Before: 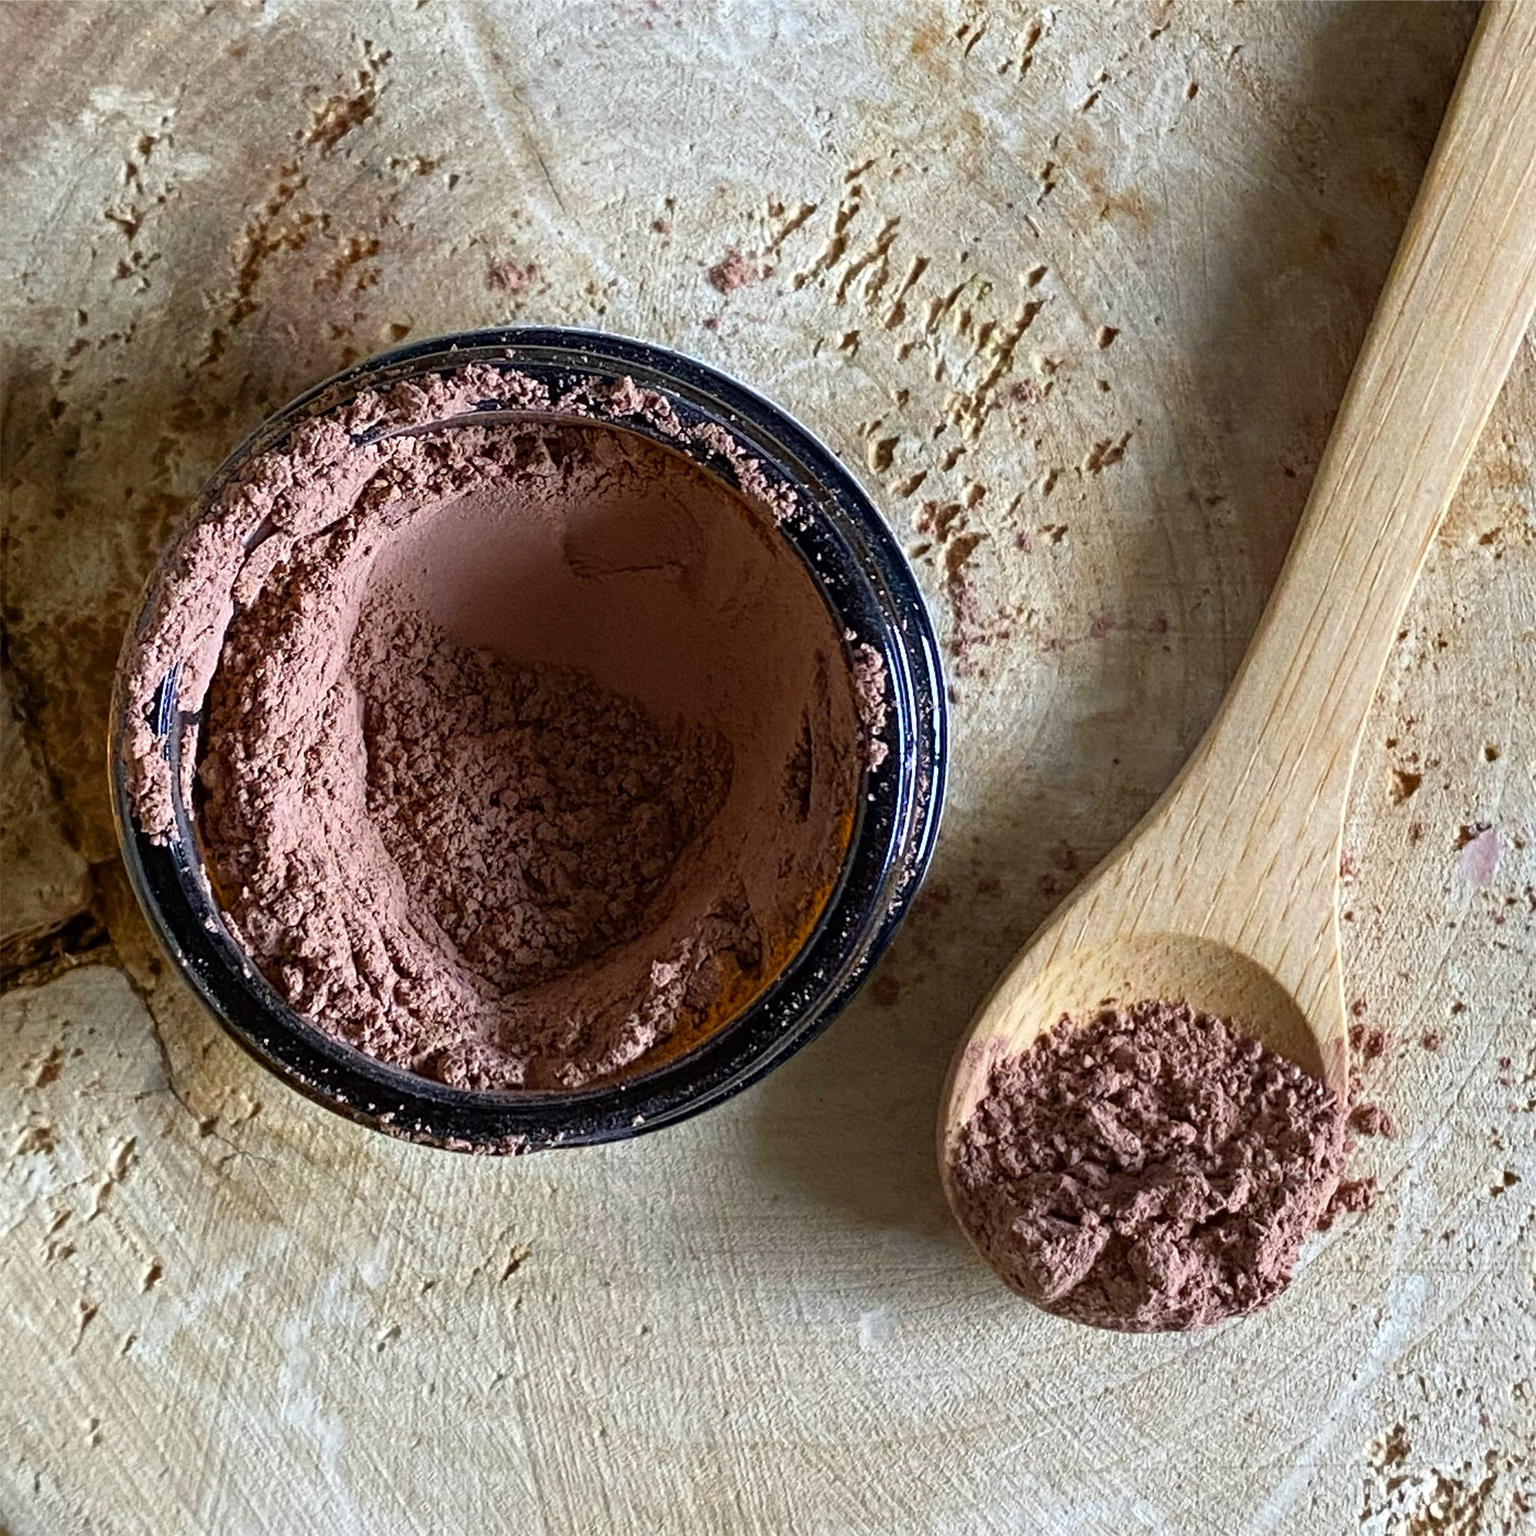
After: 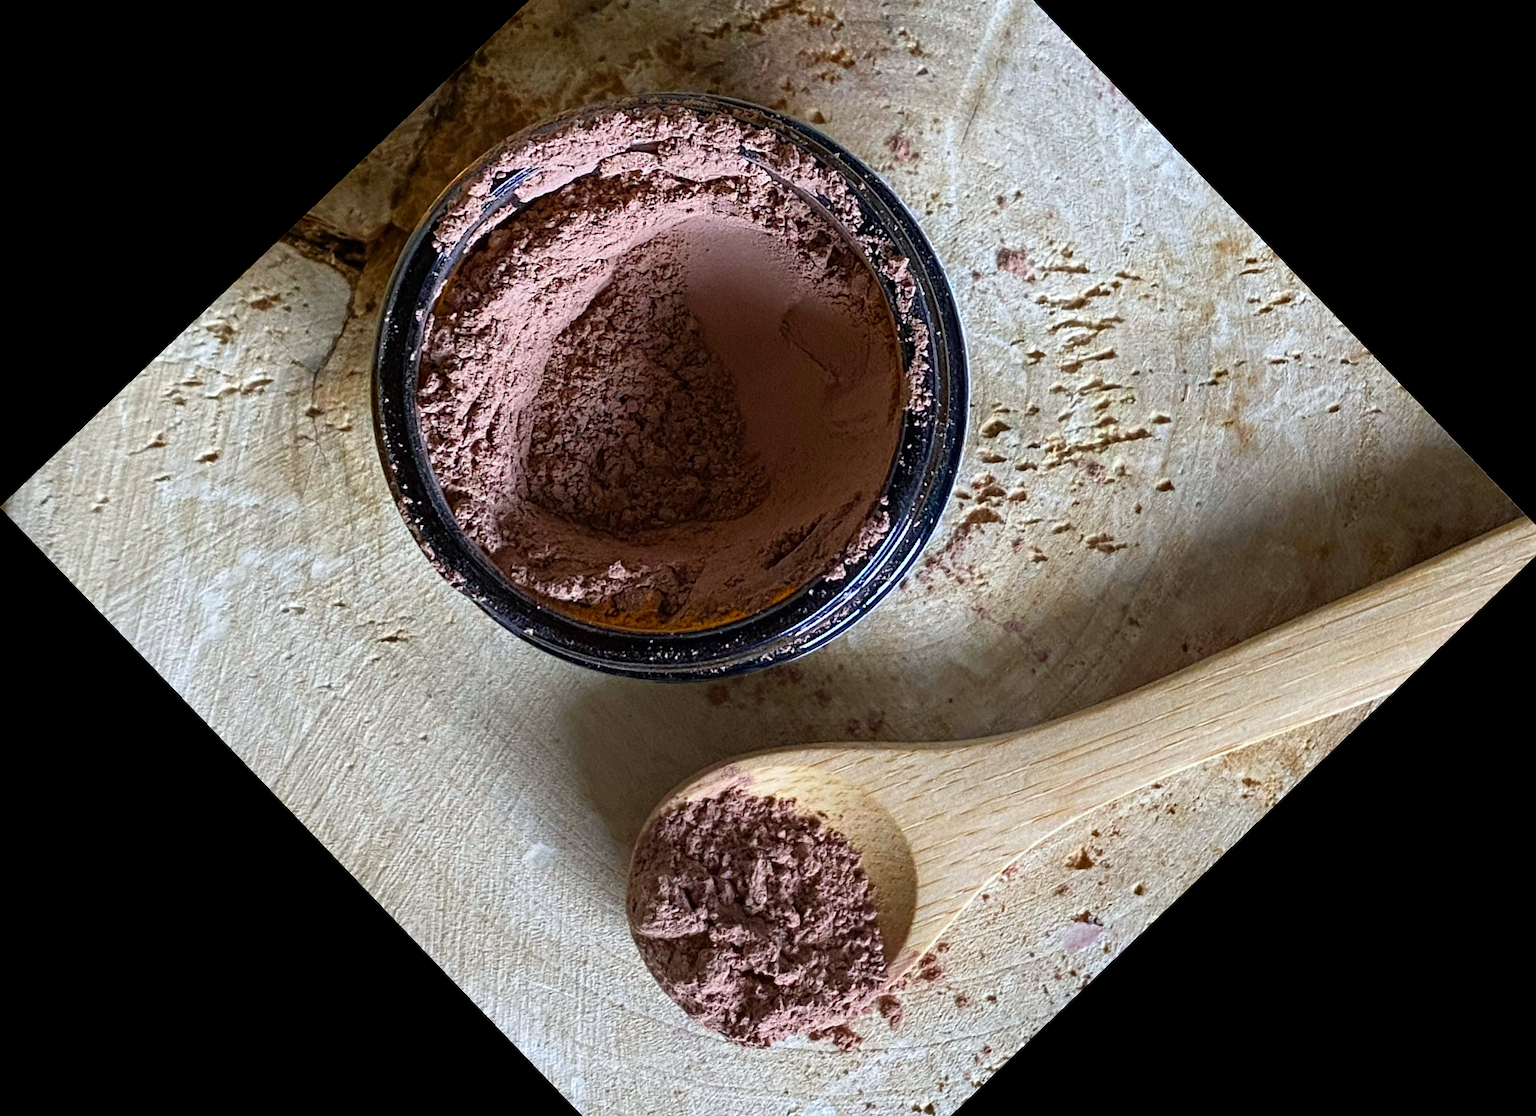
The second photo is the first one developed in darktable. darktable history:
crop and rotate: angle -46.26°, top 16.234%, right 0.912%, bottom 11.704%
white balance: red 0.983, blue 1.036
